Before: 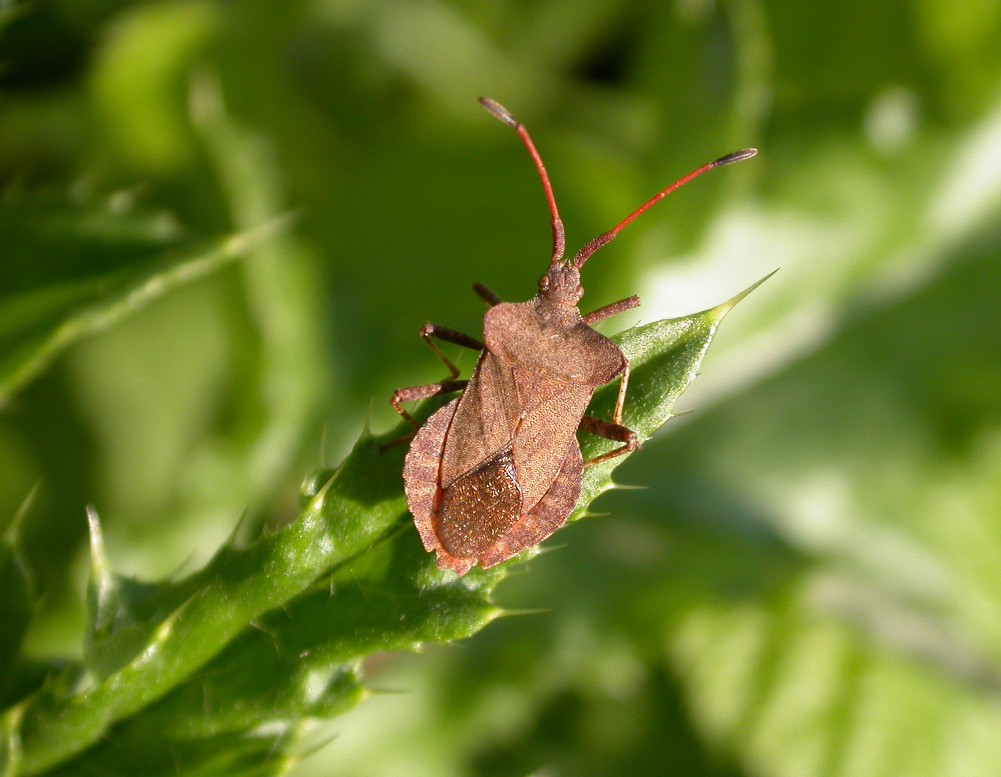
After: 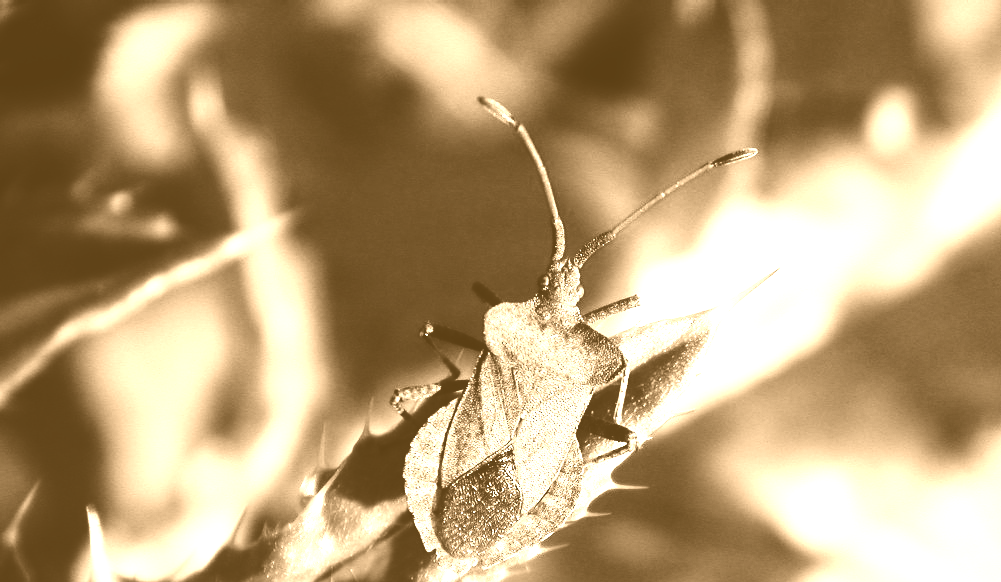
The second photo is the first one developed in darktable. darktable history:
tone curve: curves: ch0 [(0, 0) (0.003, 0.01) (0.011, 0.01) (0.025, 0.011) (0.044, 0.014) (0.069, 0.018) (0.1, 0.022) (0.136, 0.026) (0.177, 0.035) (0.224, 0.051) (0.277, 0.085) (0.335, 0.158) (0.399, 0.299) (0.468, 0.457) (0.543, 0.634) (0.623, 0.801) (0.709, 0.904) (0.801, 0.963) (0.898, 0.986) (1, 1)], preserve colors none
colorize: hue 28.8°, source mix 100%
crop: bottom 24.988%
color balance: lift [1.005, 0.99, 1.007, 1.01], gamma [1, 0.979, 1.011, 1.021], gain [0.923, 1.098, 1.025, 0.902], input saturation 90.45%, contrast 7.73%, output saturation 105.91%
shadows and highlights: shadows -20, white point adjustment -2, highlights -35
